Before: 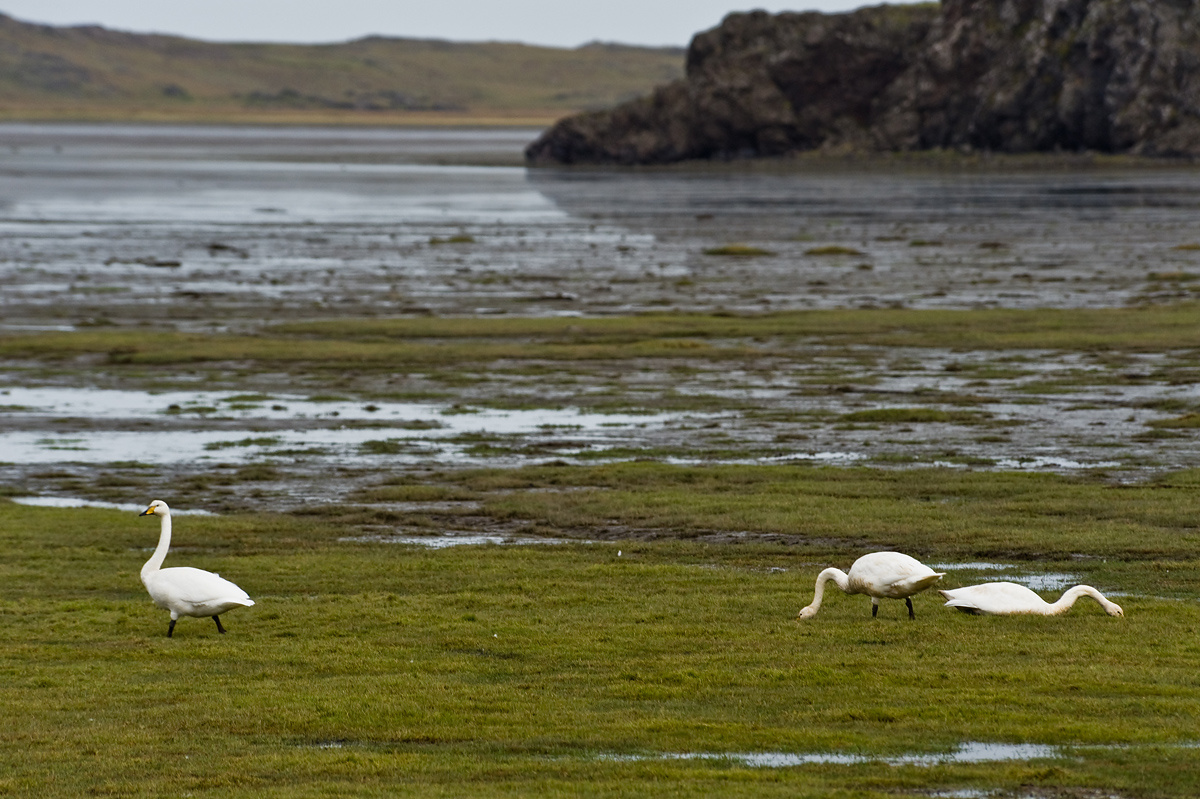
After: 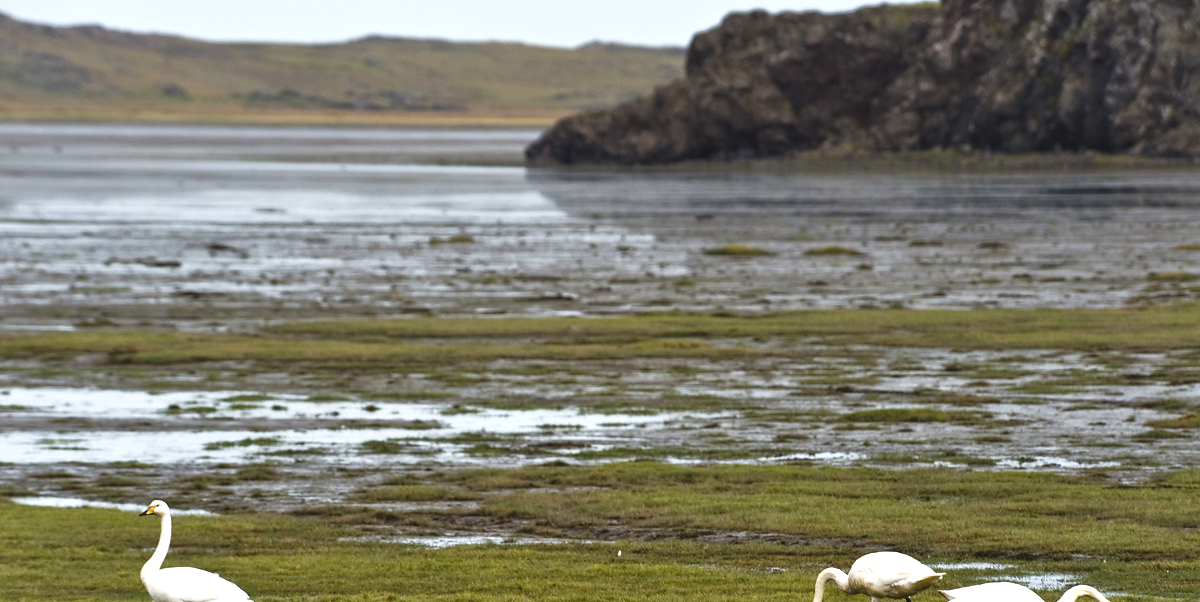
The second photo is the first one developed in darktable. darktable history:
crop: bottom 24.543%
exposure: black level correction -0.005, exposure 0.626 EV, compensate highlight preservation false
contrast equalizer: octaves 7, y [[0.5, 0.488, 0.462, 0.461, 0.491, 0.5], [0.5 ×6], [0.5 ×6], [0 ×6], [0 ×6]], mix -0.202
